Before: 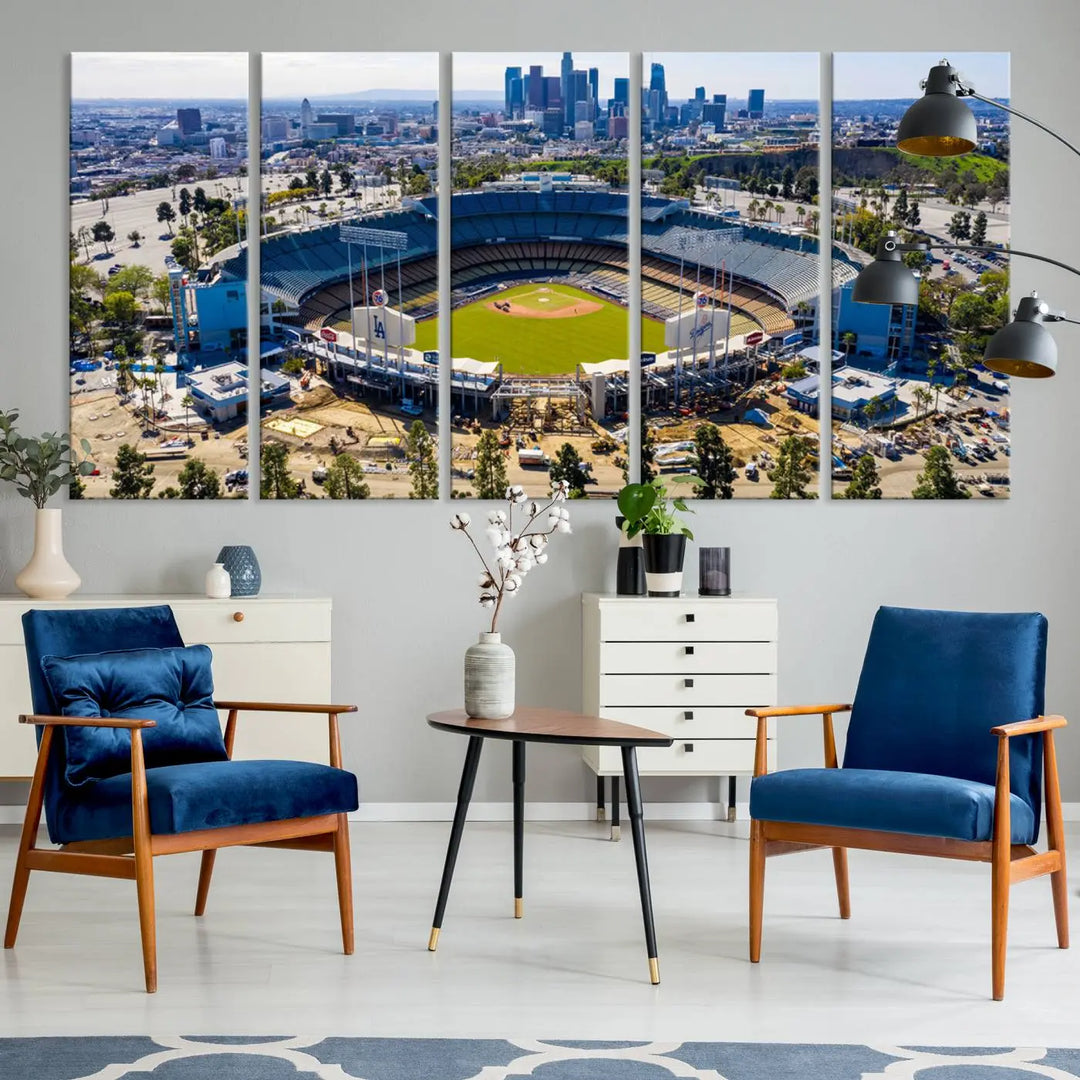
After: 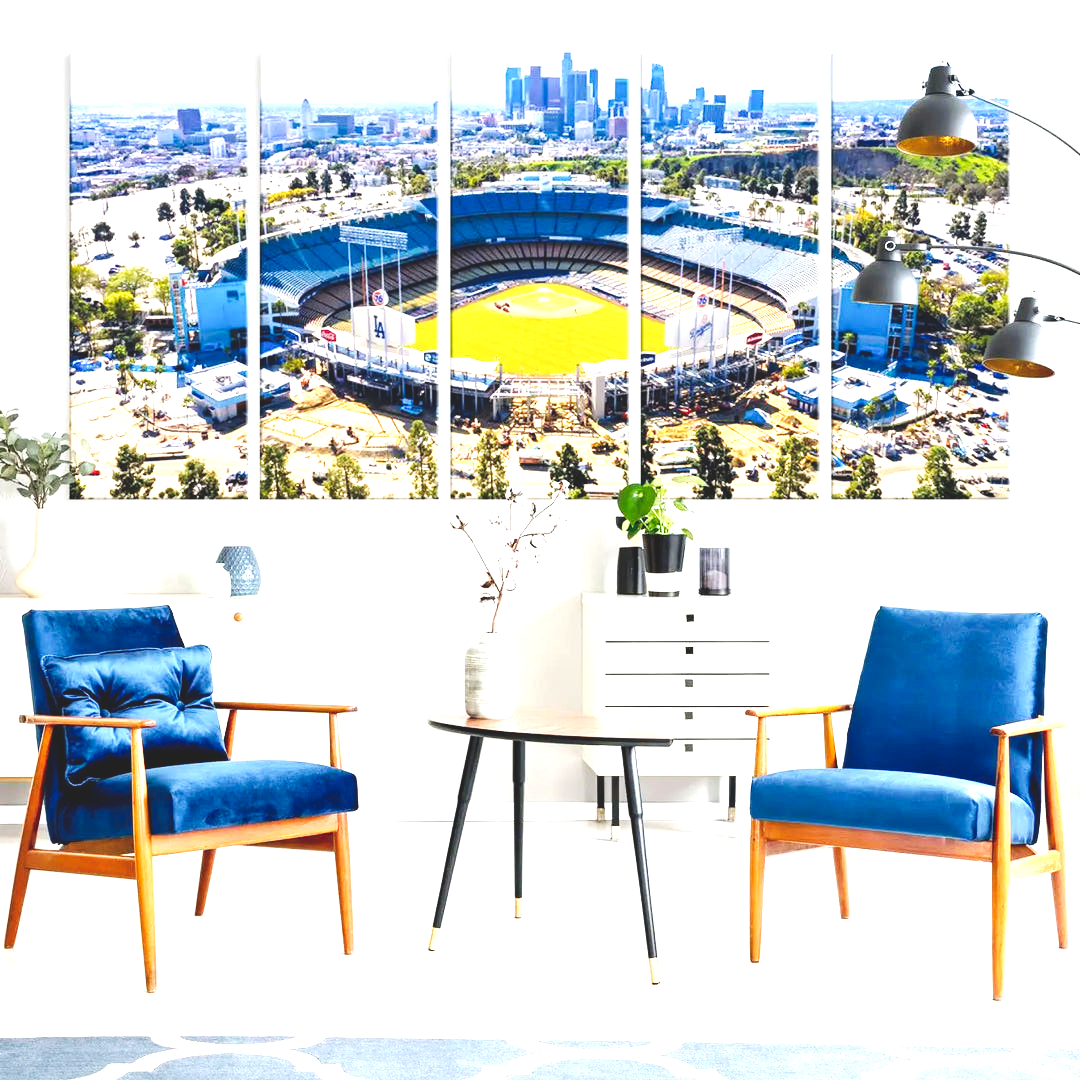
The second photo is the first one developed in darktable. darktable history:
exposure: black level correction 0.001, exposure 1.81 EV, compensate highlight preservation false
tone curve: curves: ch0 [(0, 0.129) (0.187, 0.207) (0.729, 0.789) (1, 1)], preserve colors none
